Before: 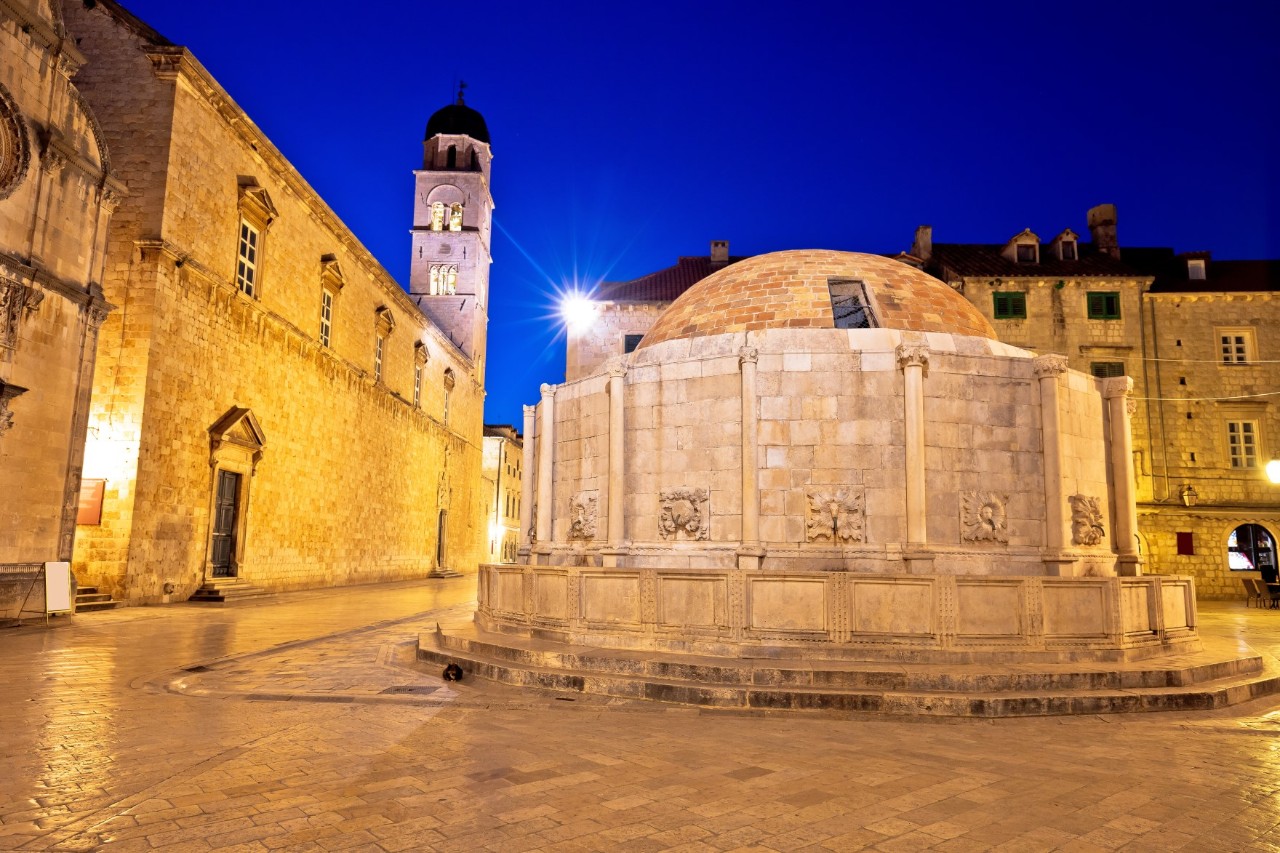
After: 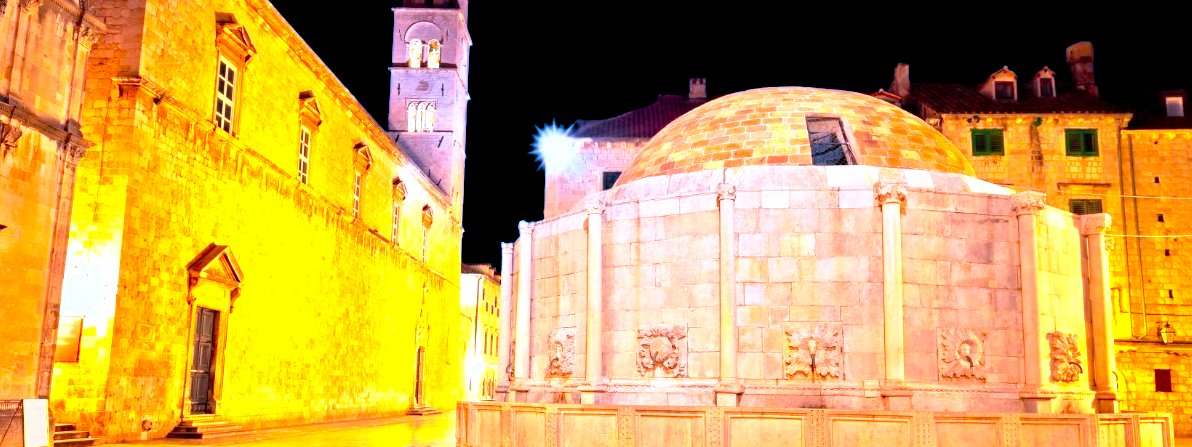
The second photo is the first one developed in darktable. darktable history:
color calibration: output R [1.422, -0.35, -0.252, 0], output G [-0.238, 1.259, -0.084, 0], output B [-0.081, -0.196, 1.58, 0], output brightness [0.49, 0.671, -0.57, 0], illuminant same as pipeline (D50), adaptation none (bypass), saturation algorithm version 1 (2020)
crop: left 1.744%, top 19.225%, right 5.069%, bottom 28.357%
